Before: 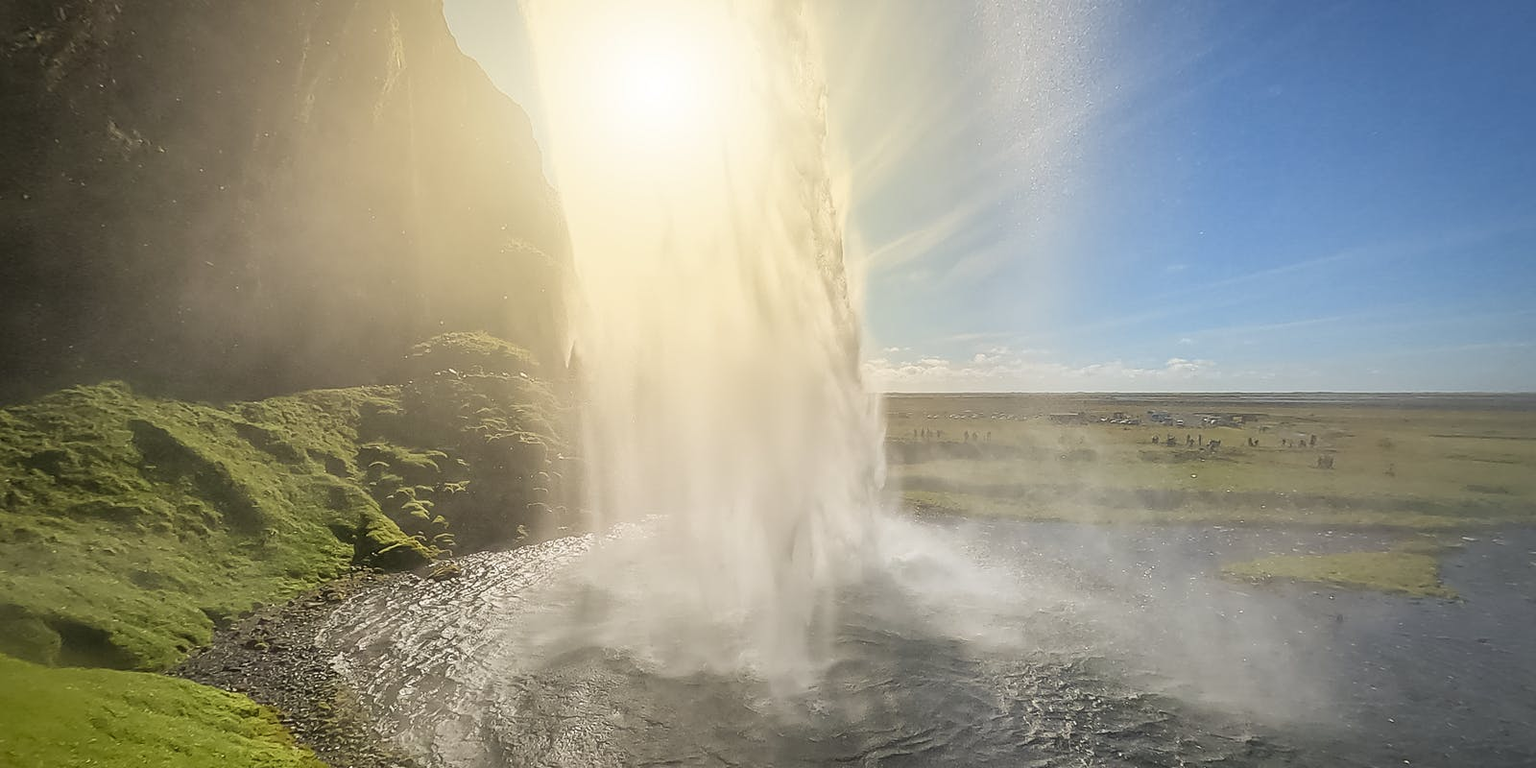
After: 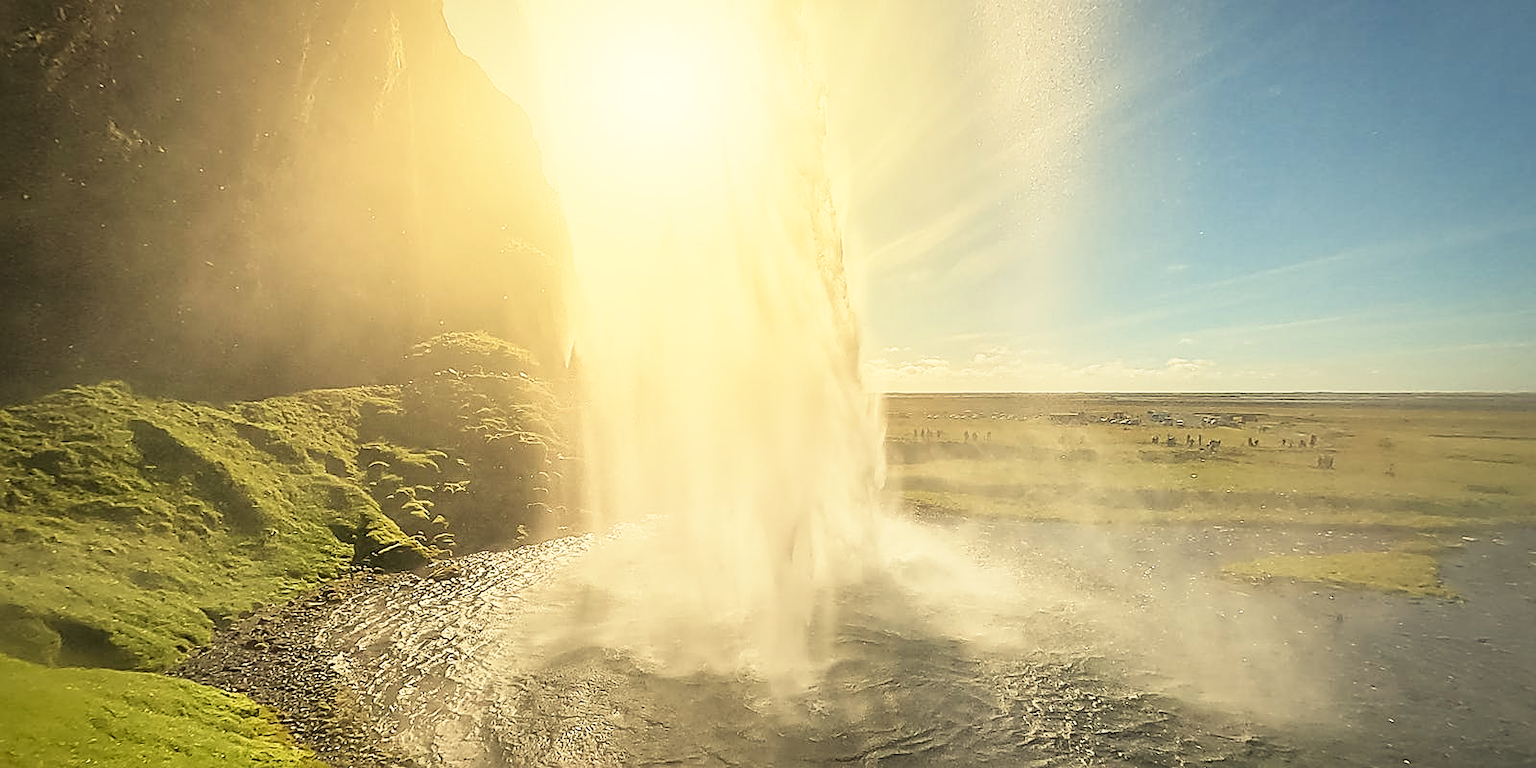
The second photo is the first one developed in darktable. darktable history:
white balance: red 1.08, blue 0.791
sharpen: on, module defaults
base curve: curves: ch0 [(0, 0) (0.579, 0.807) (1, 1)], preserve colors none
